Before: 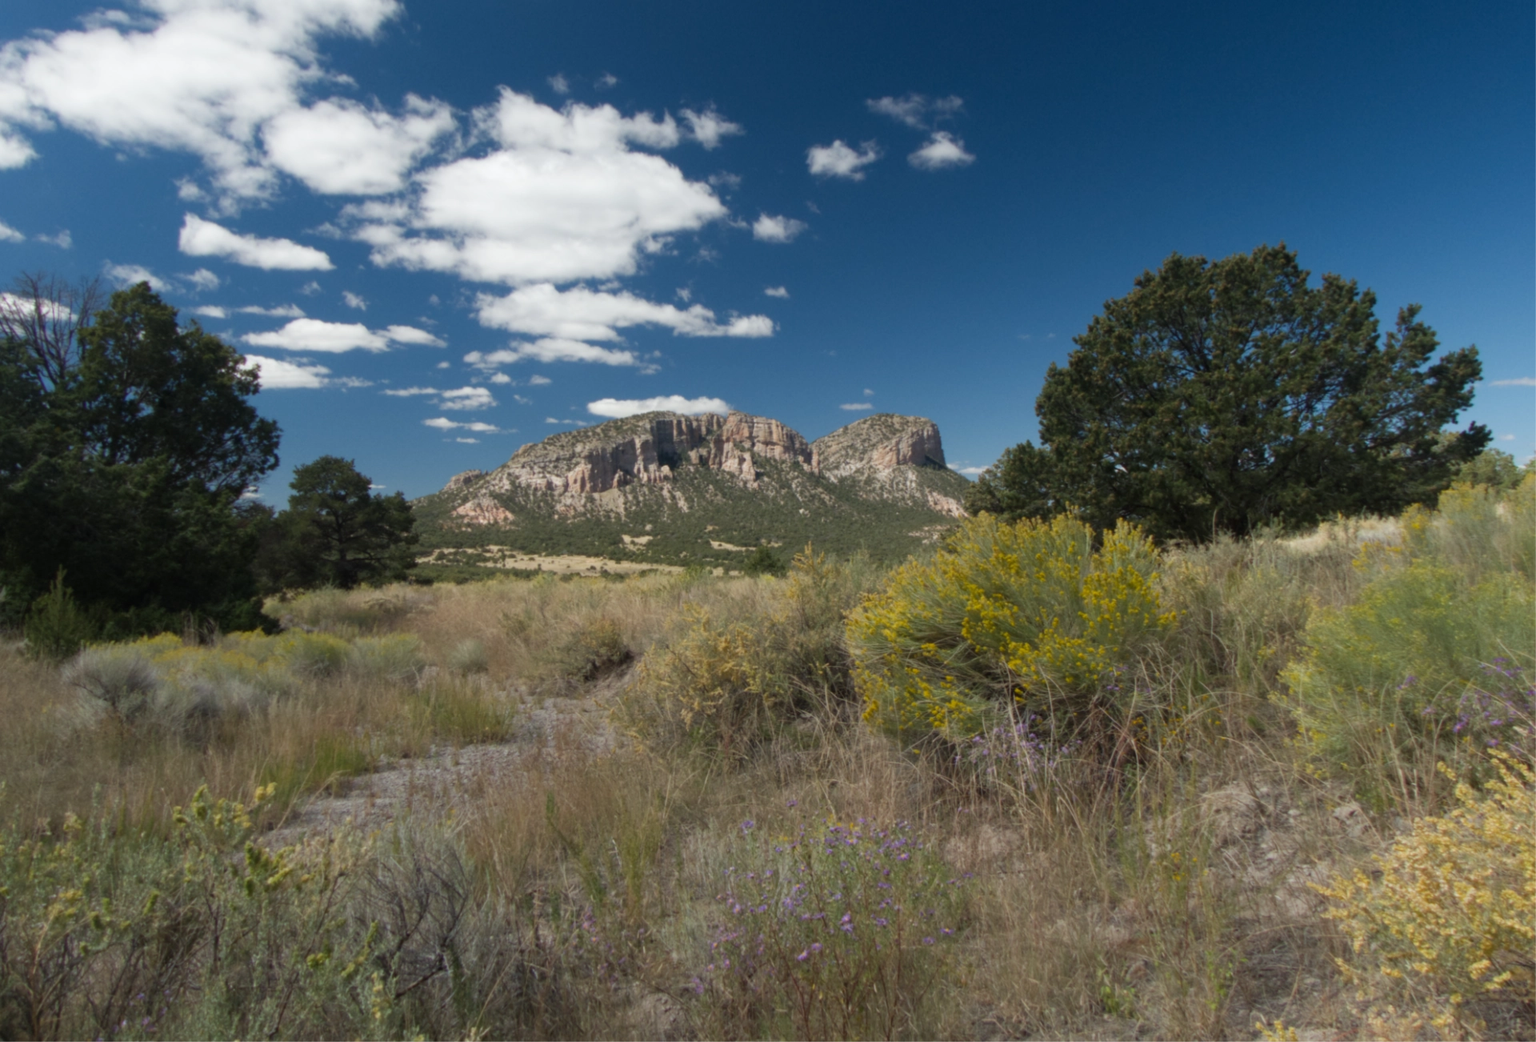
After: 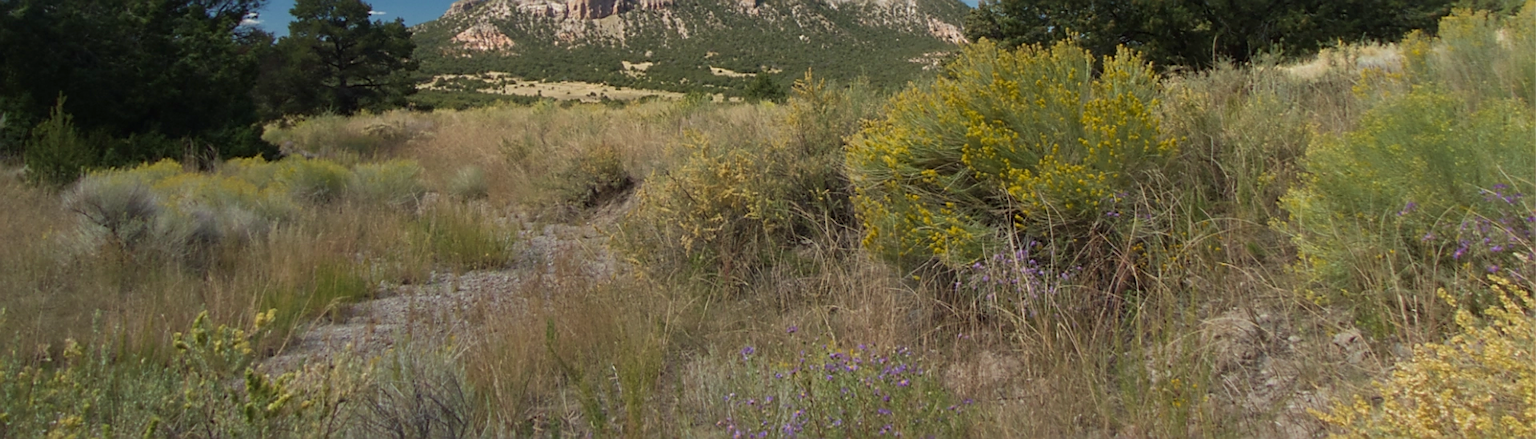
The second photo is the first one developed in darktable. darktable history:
crop: top 45.471%, bottom 12.292%
sharpen: radius 1.369, amount 1.249, threshold 0.726
velvia: strength 24.7%
